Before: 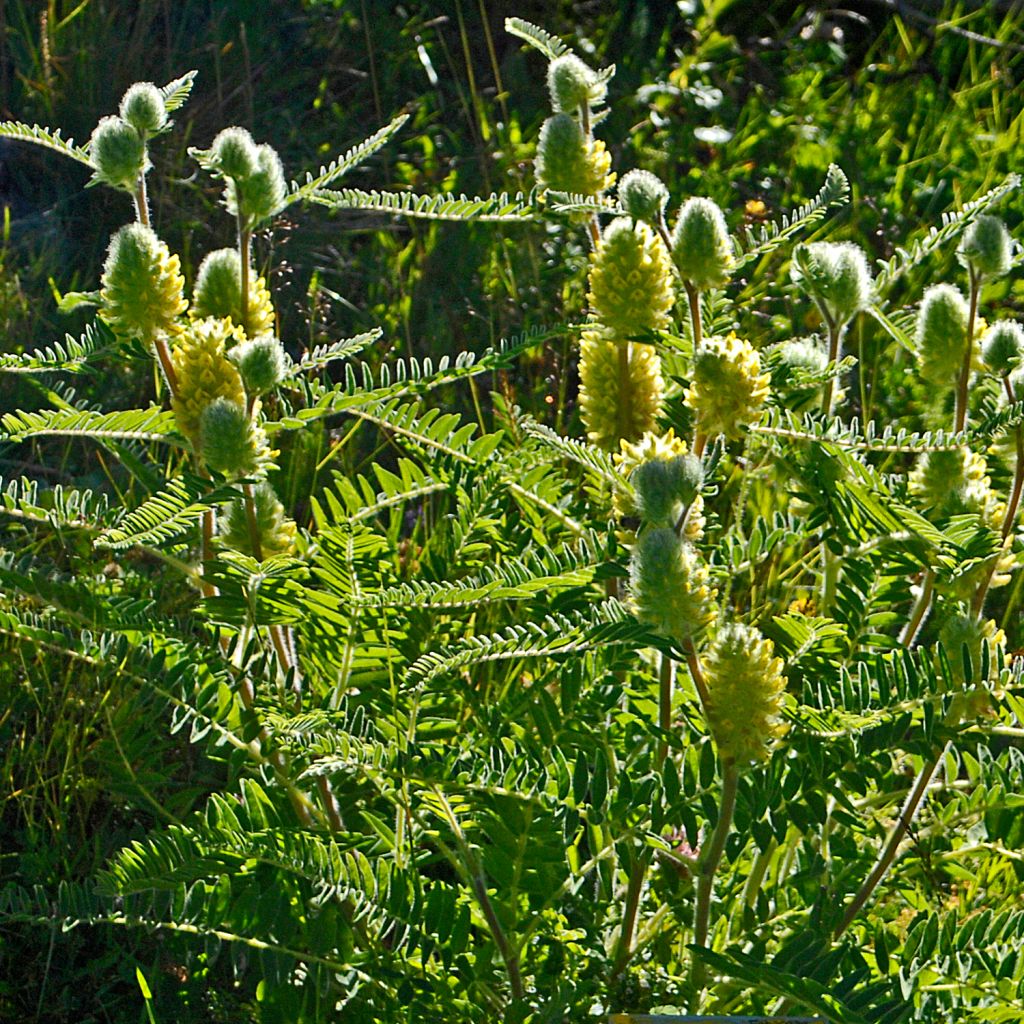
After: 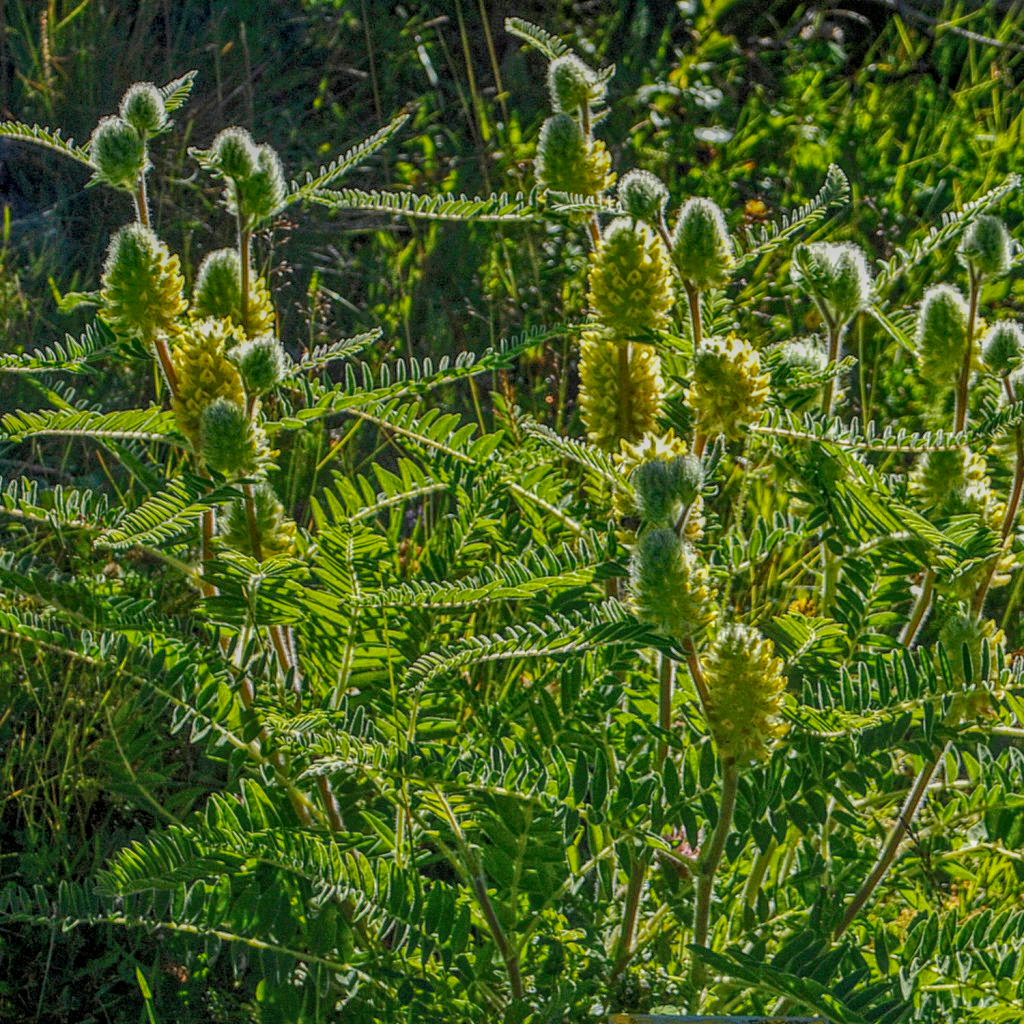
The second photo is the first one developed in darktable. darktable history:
local contrast: highlights 20%, shadows 29%, detail 199%, midtone range 0.2
shadows and highlights: radius 95.96, shadows -15.21, white point adjustment 0.293, highlights 31.14, compress 48.44%, soften with gaussian
